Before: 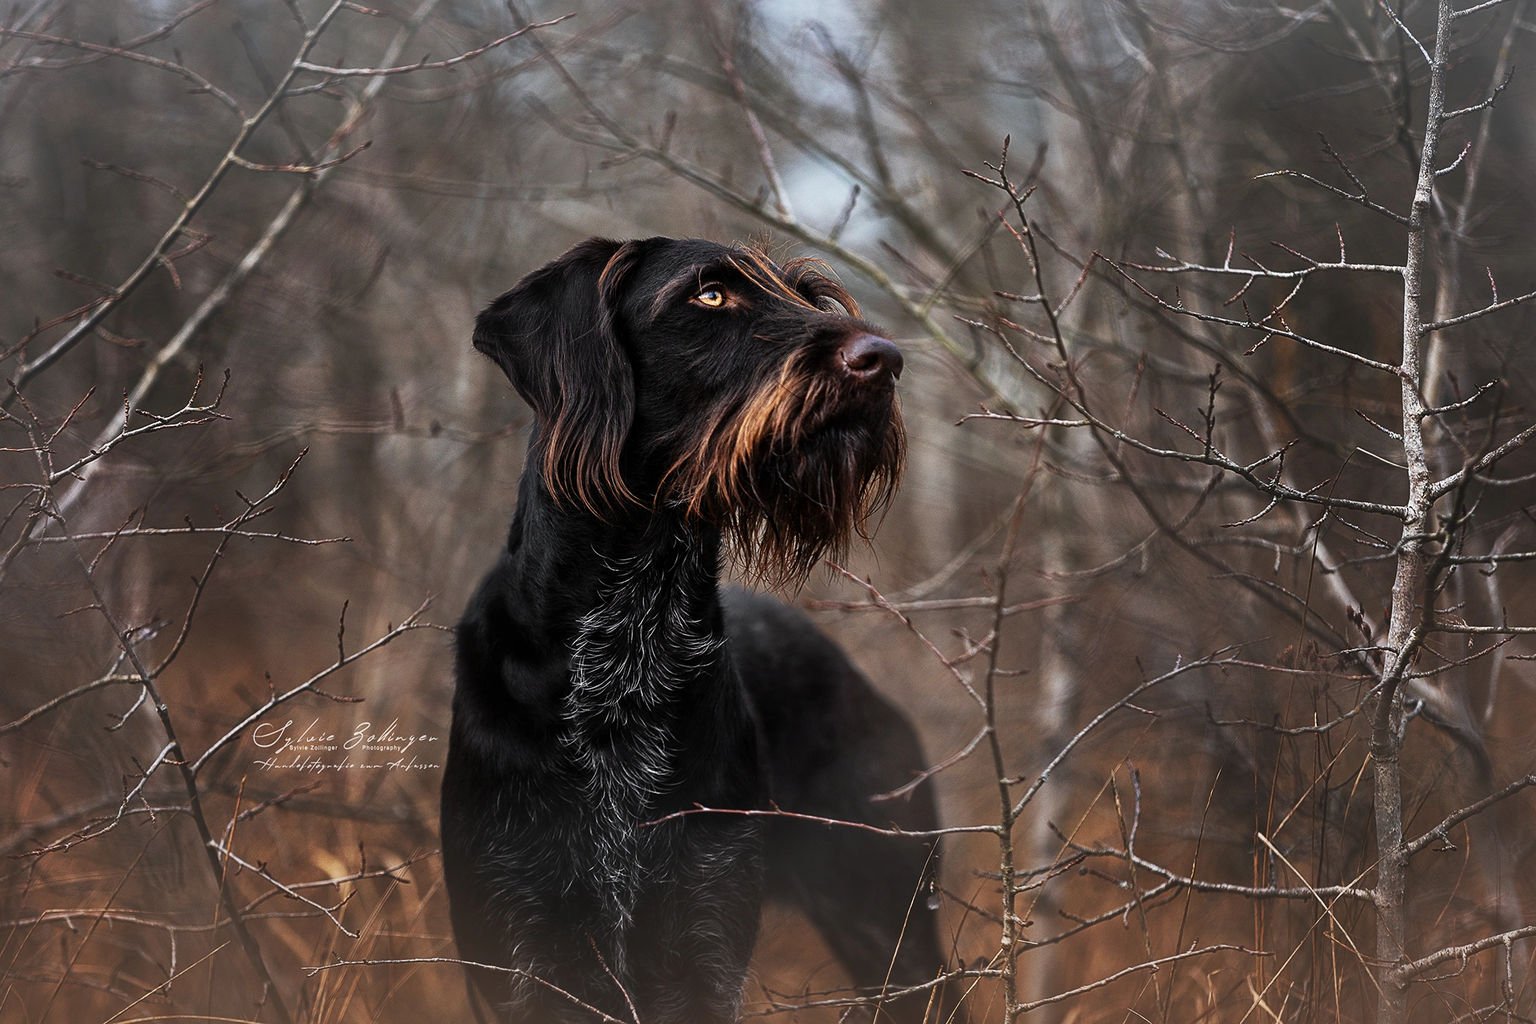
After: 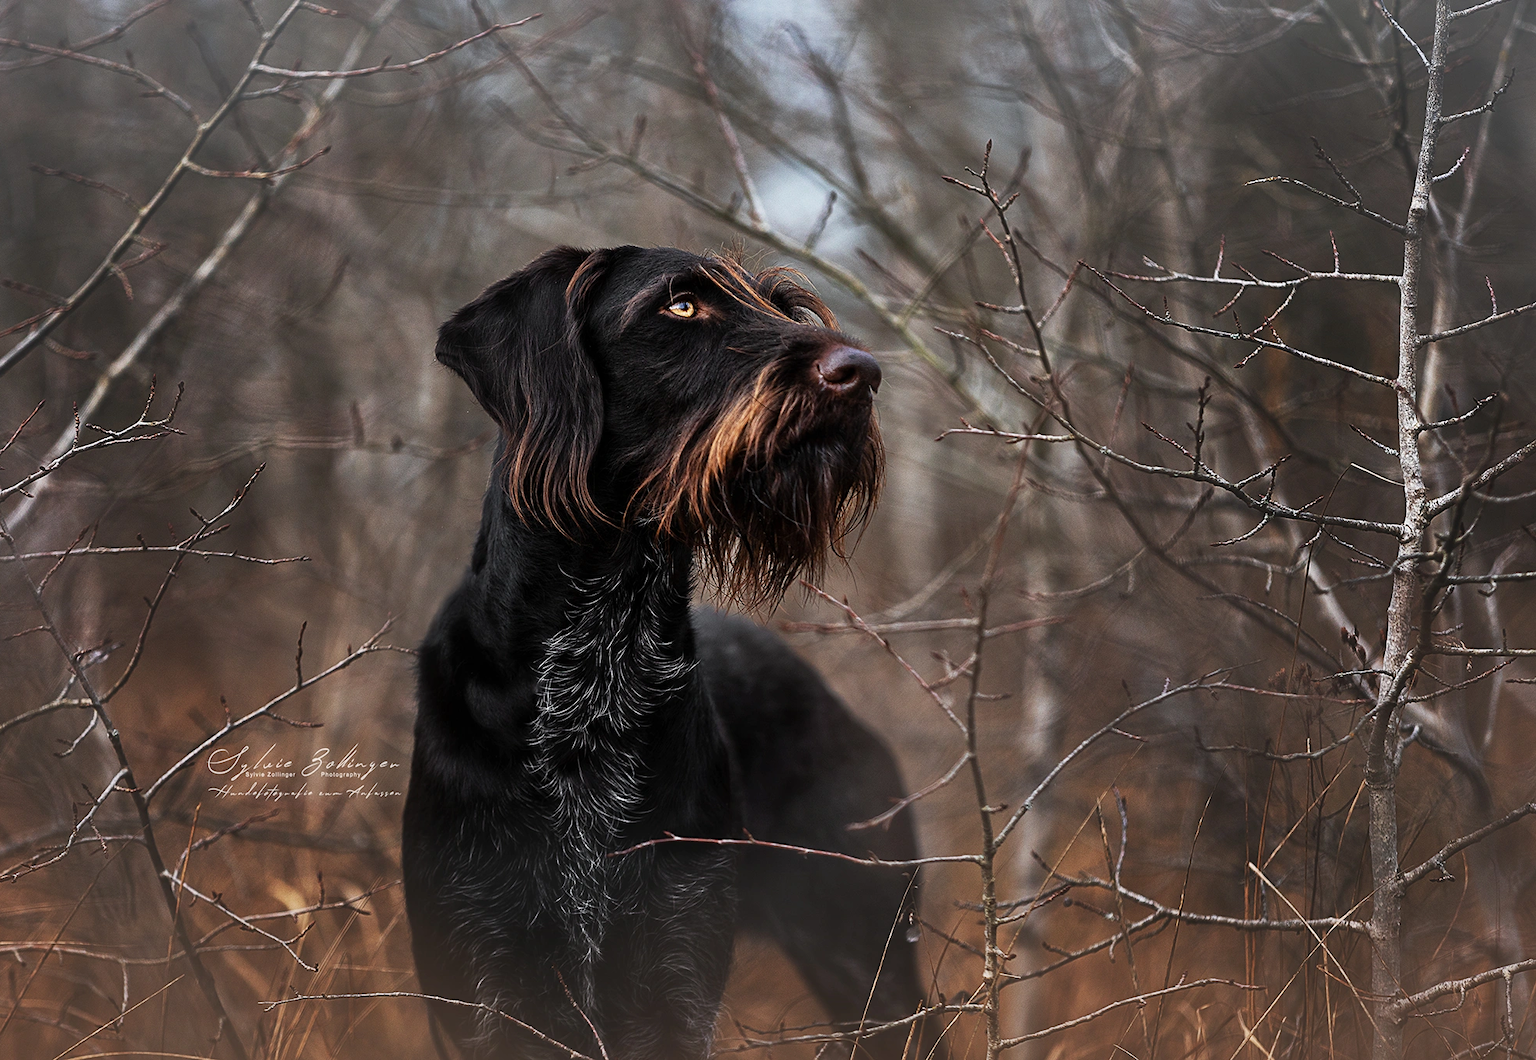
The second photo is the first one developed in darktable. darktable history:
crop and rotate: left 3.43%
